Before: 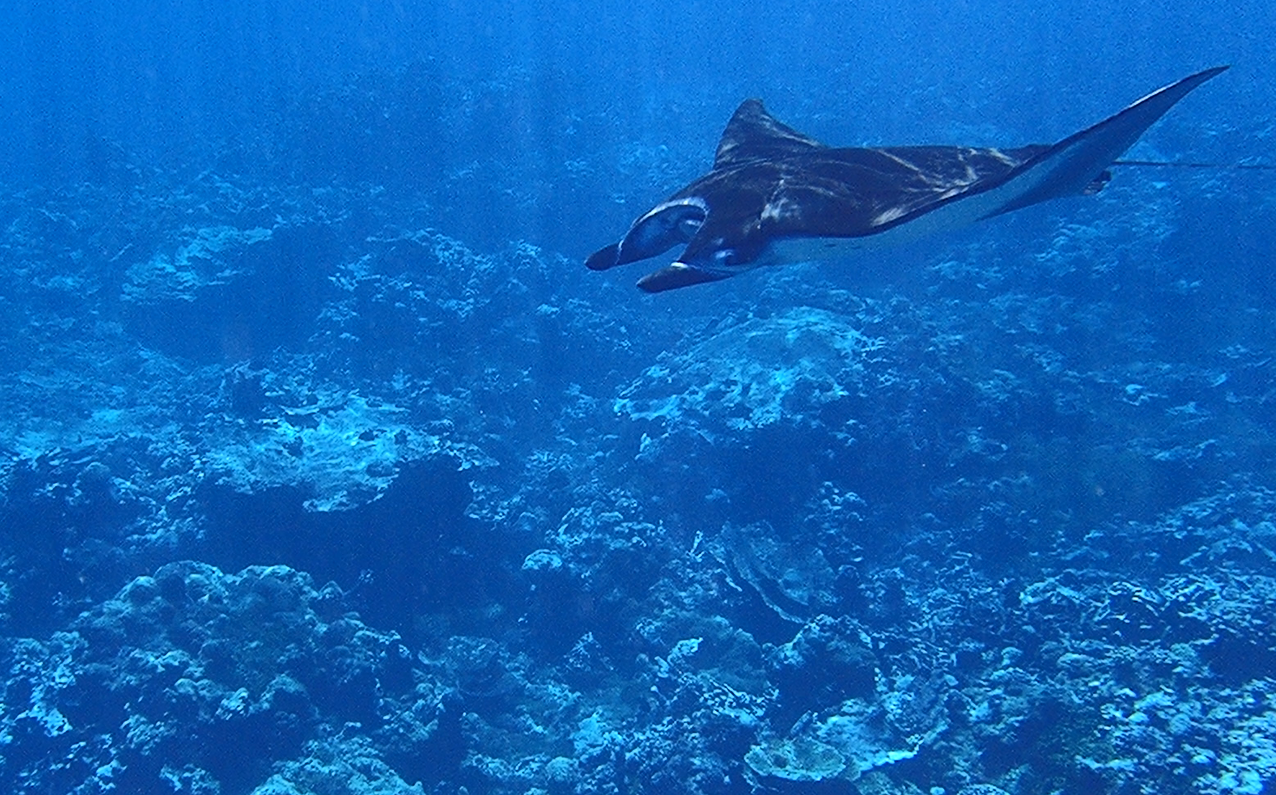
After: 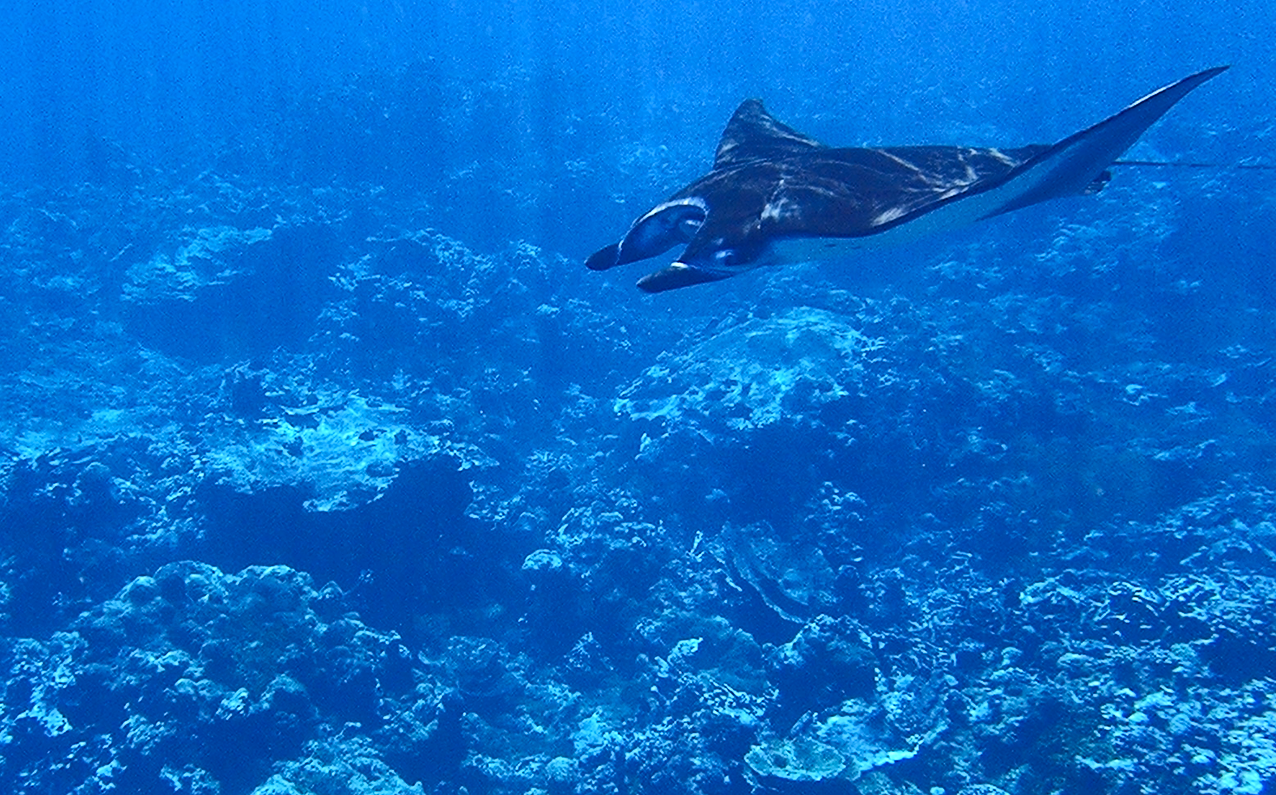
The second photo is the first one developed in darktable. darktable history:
exposure: exposure 0.237 EV, compensate exposure bias true, compensate highlight preservation false
tone curve: curves: ch0 [(0, 0) (0.266, 0.247) (0.741, 0.751) (1, 1)], preserve colors none
